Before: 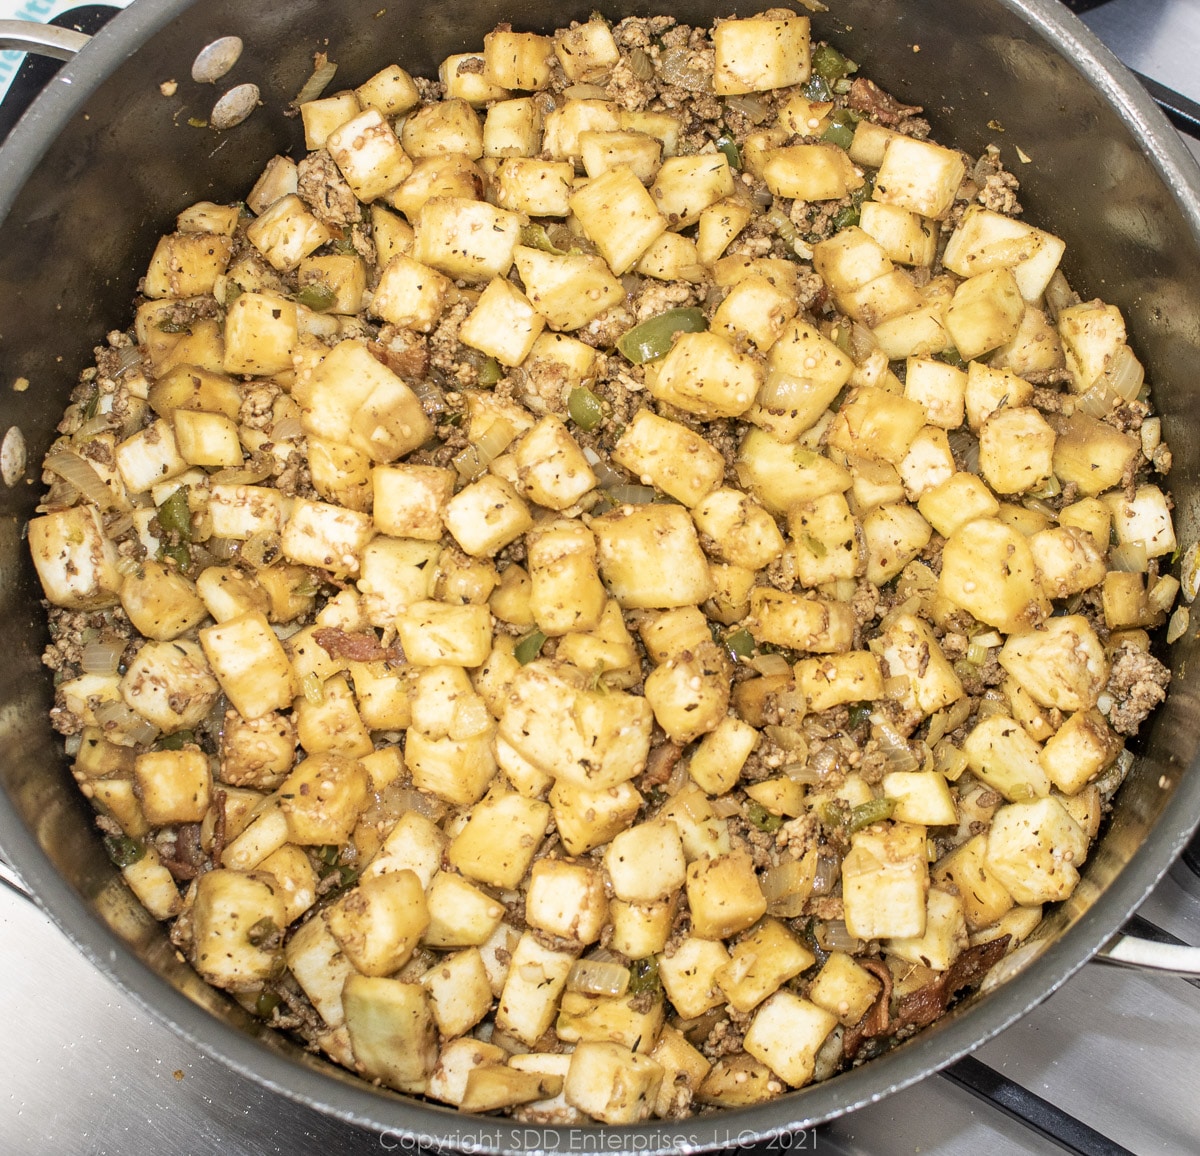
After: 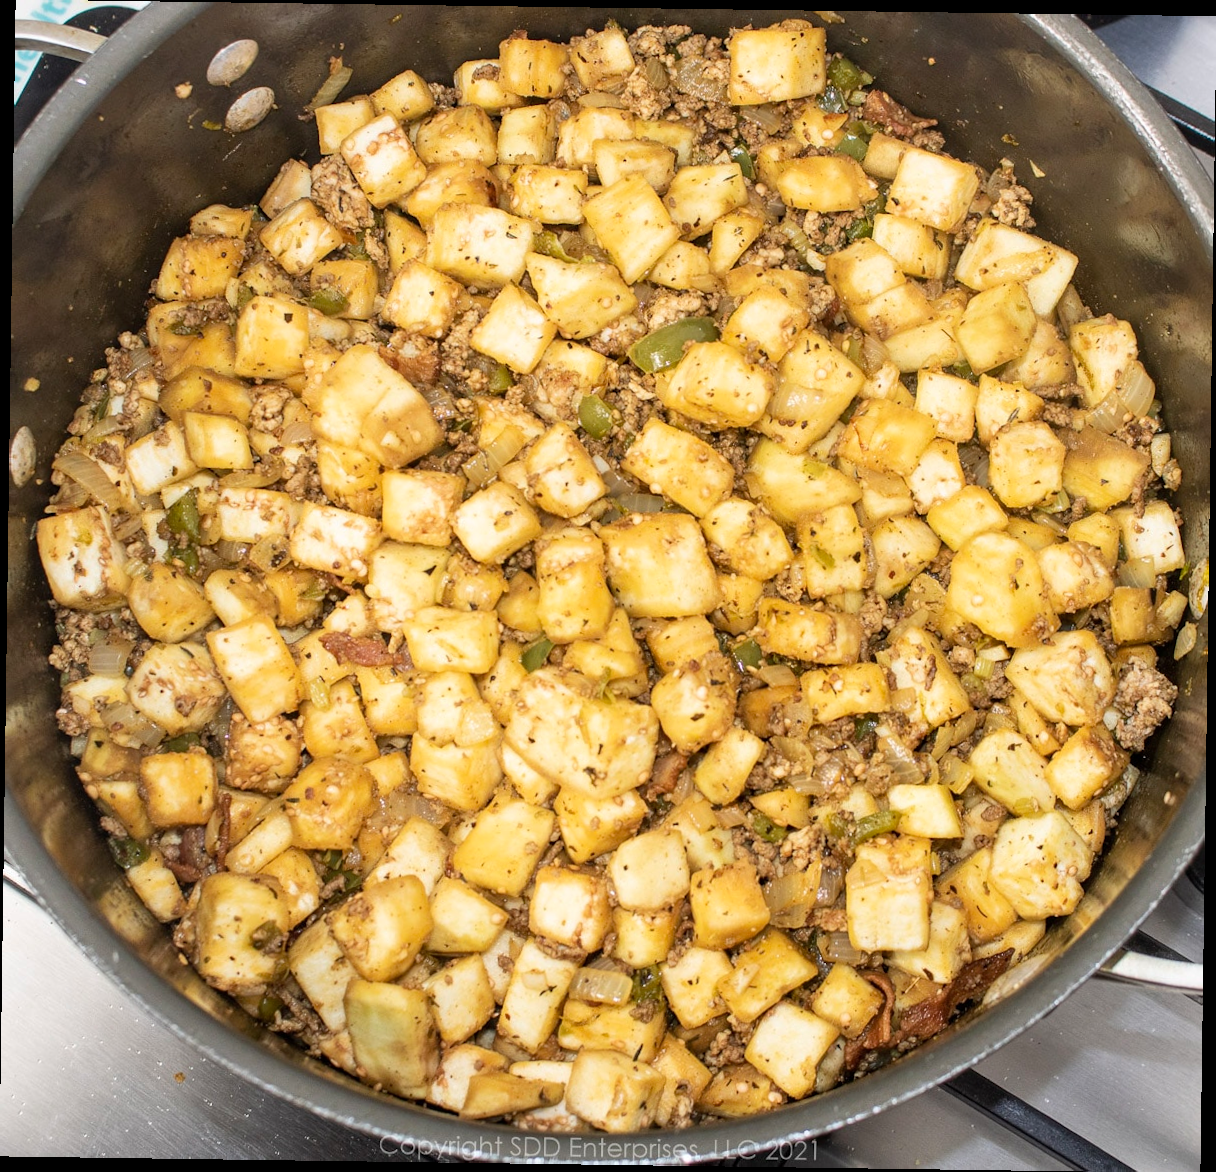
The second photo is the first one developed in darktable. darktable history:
rotate and perspective: rotation 0.8°, automatic cropping off
